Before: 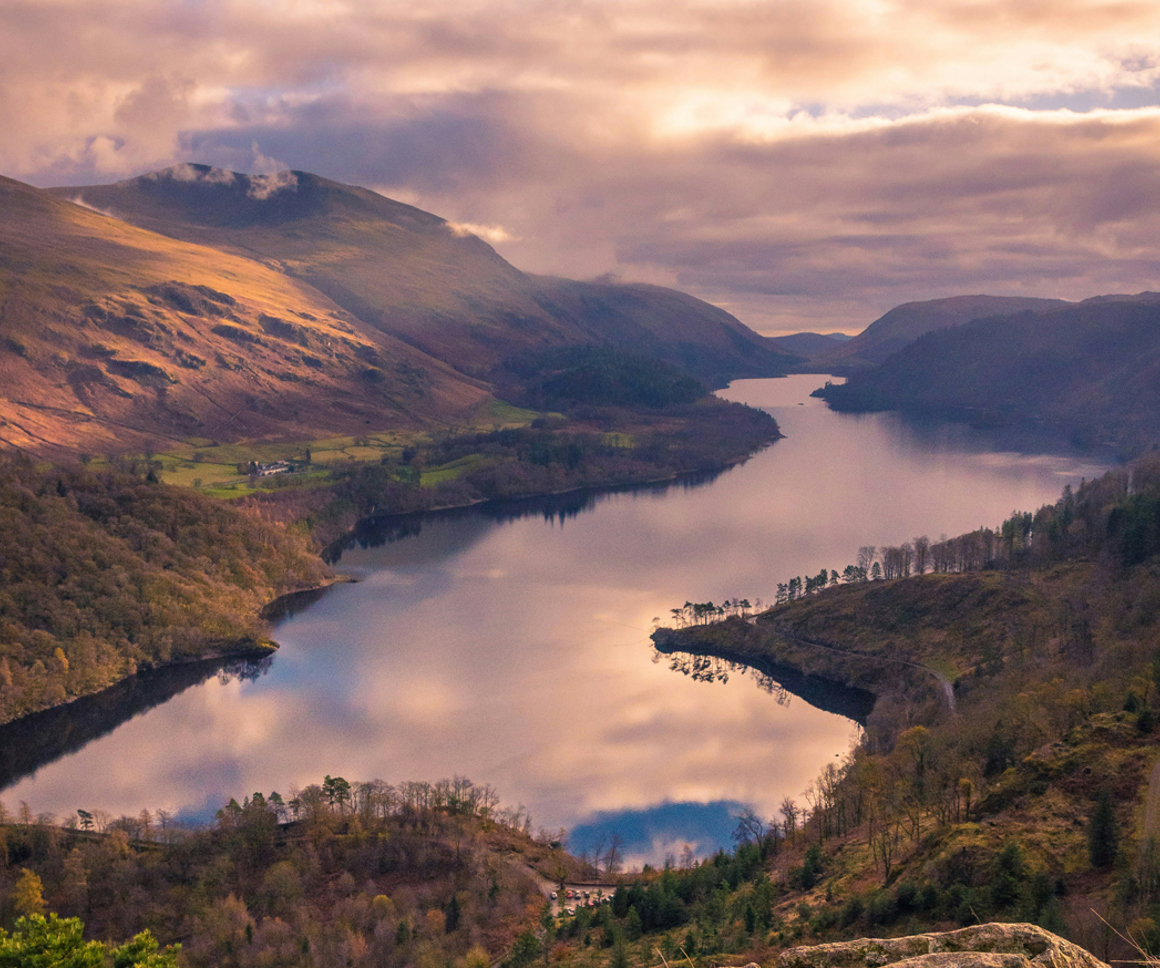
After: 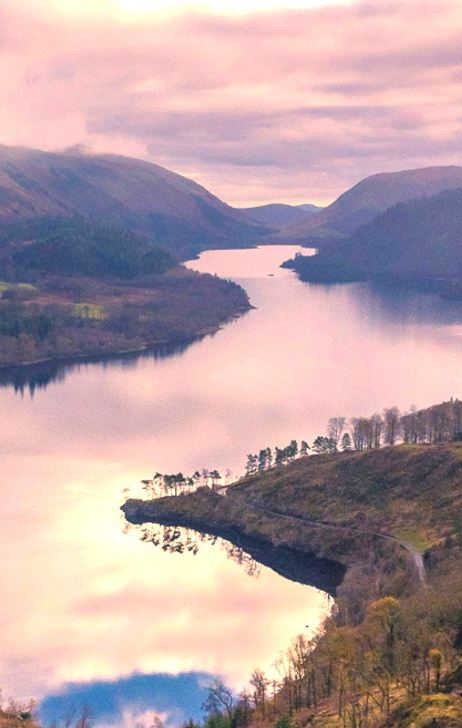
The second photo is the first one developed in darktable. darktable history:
exposure: black level correction 0, exposure 1.1 EV, compensate exposure bias true, compensate highlight preservation false
crop: left 45.721%, top 13.393%, right 14.118%, bottom 10.01%
